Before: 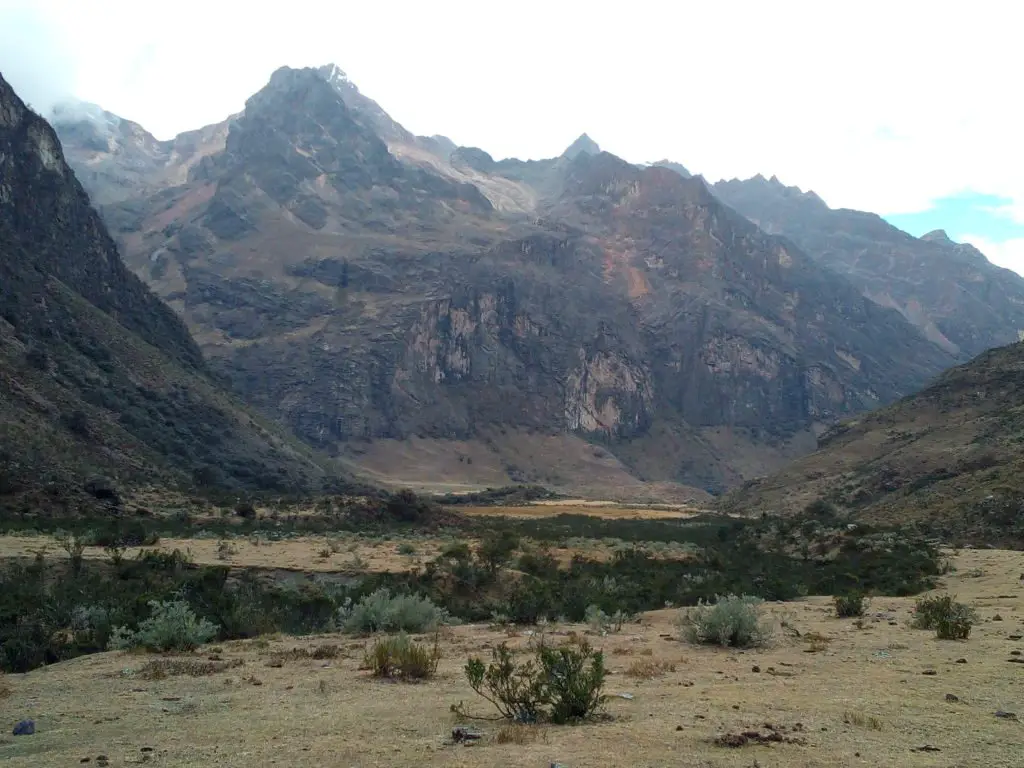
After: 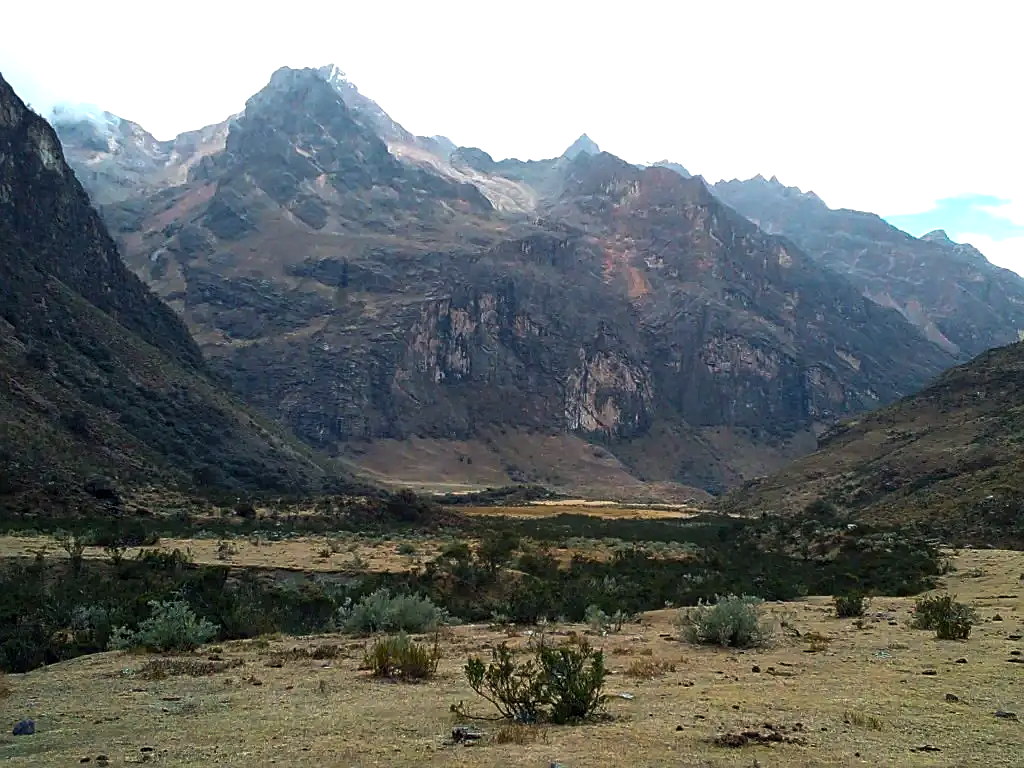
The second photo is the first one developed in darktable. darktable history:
sharpen: amount 0.58
color balance rgb: power › luminance -3.634%, power › hue 144.37°, perceptual saturation grading › global saturation 19.628%, perceptual brilliance grading › highlights 14.198%, perceptual brilliance grading › shadows -19.082%, global vibrance 20%
